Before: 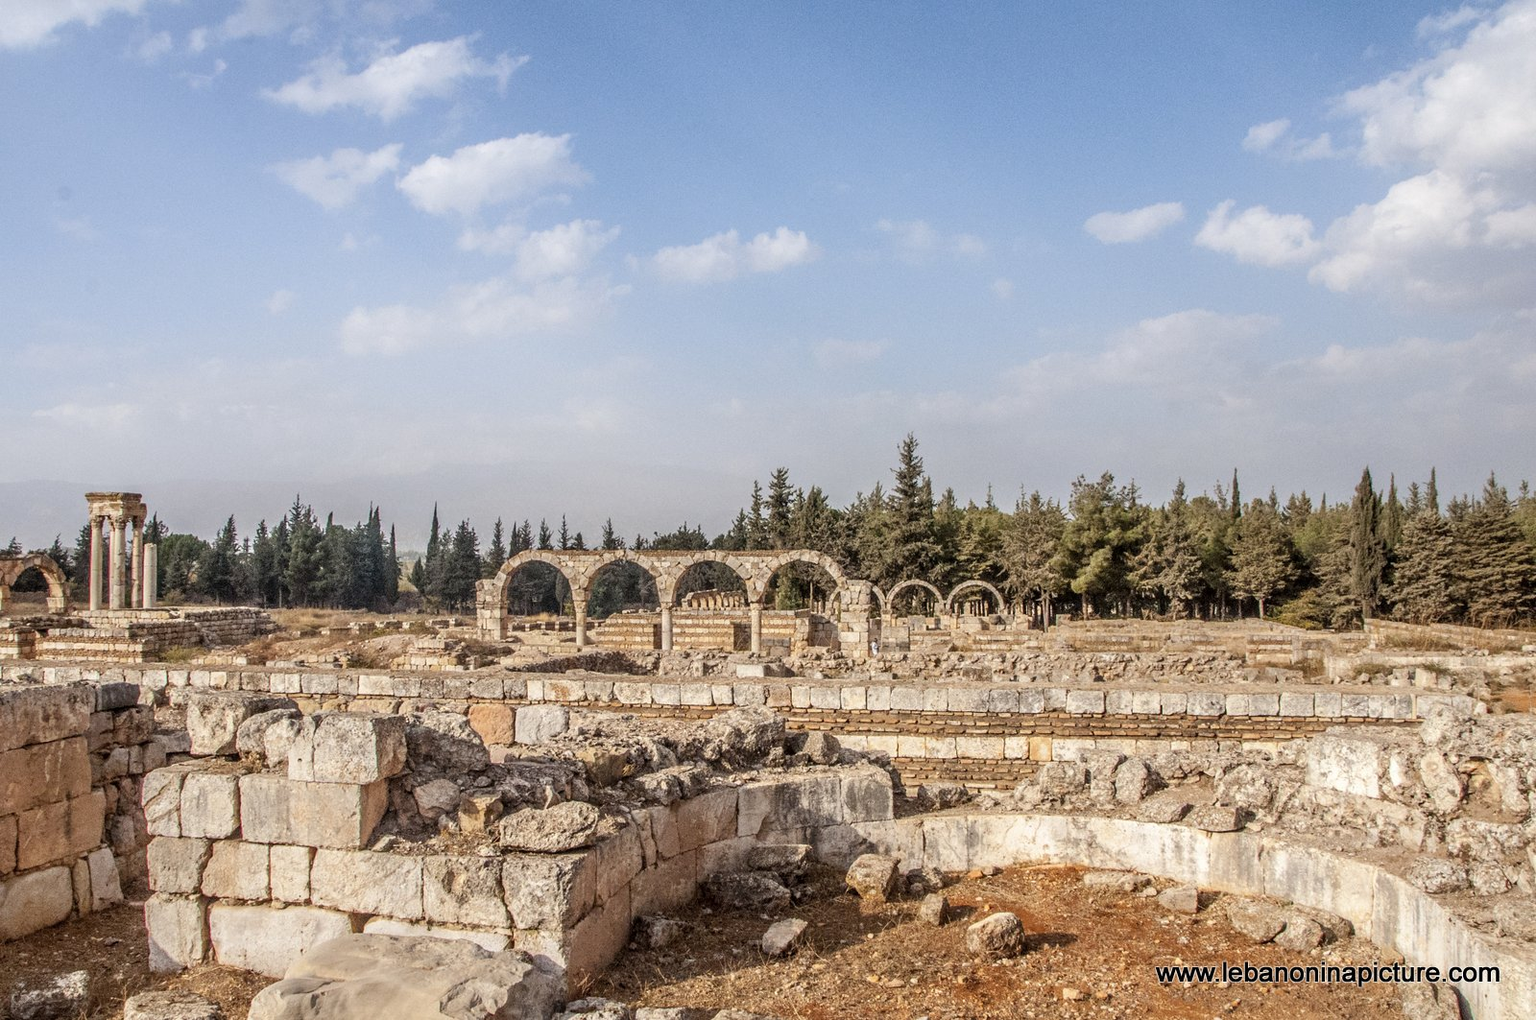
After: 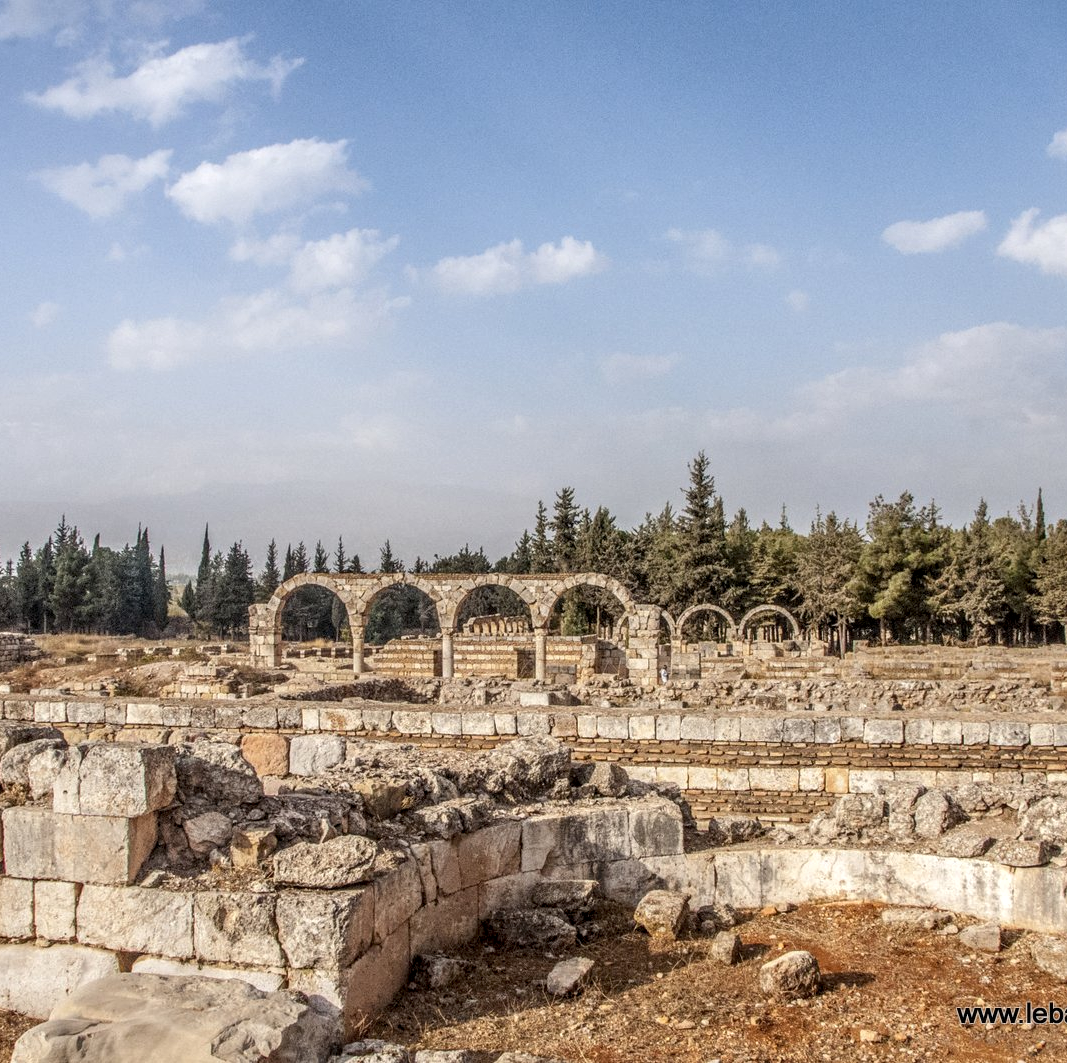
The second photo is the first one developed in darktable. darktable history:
local contrast: on, module defaults
crop and rotate: left 15.446%, right 17.836%
